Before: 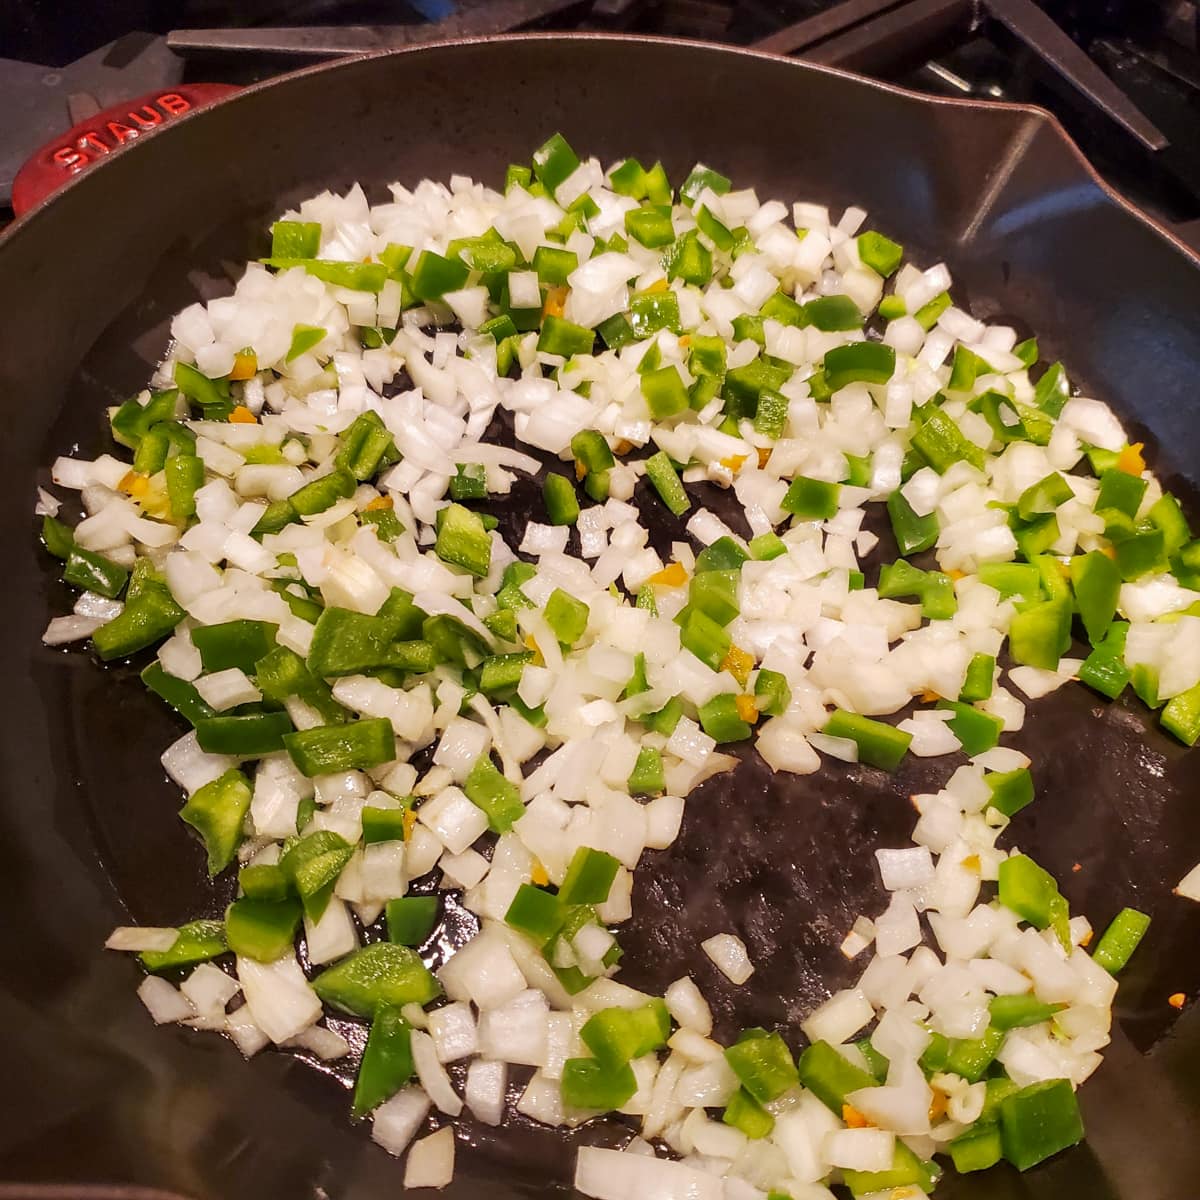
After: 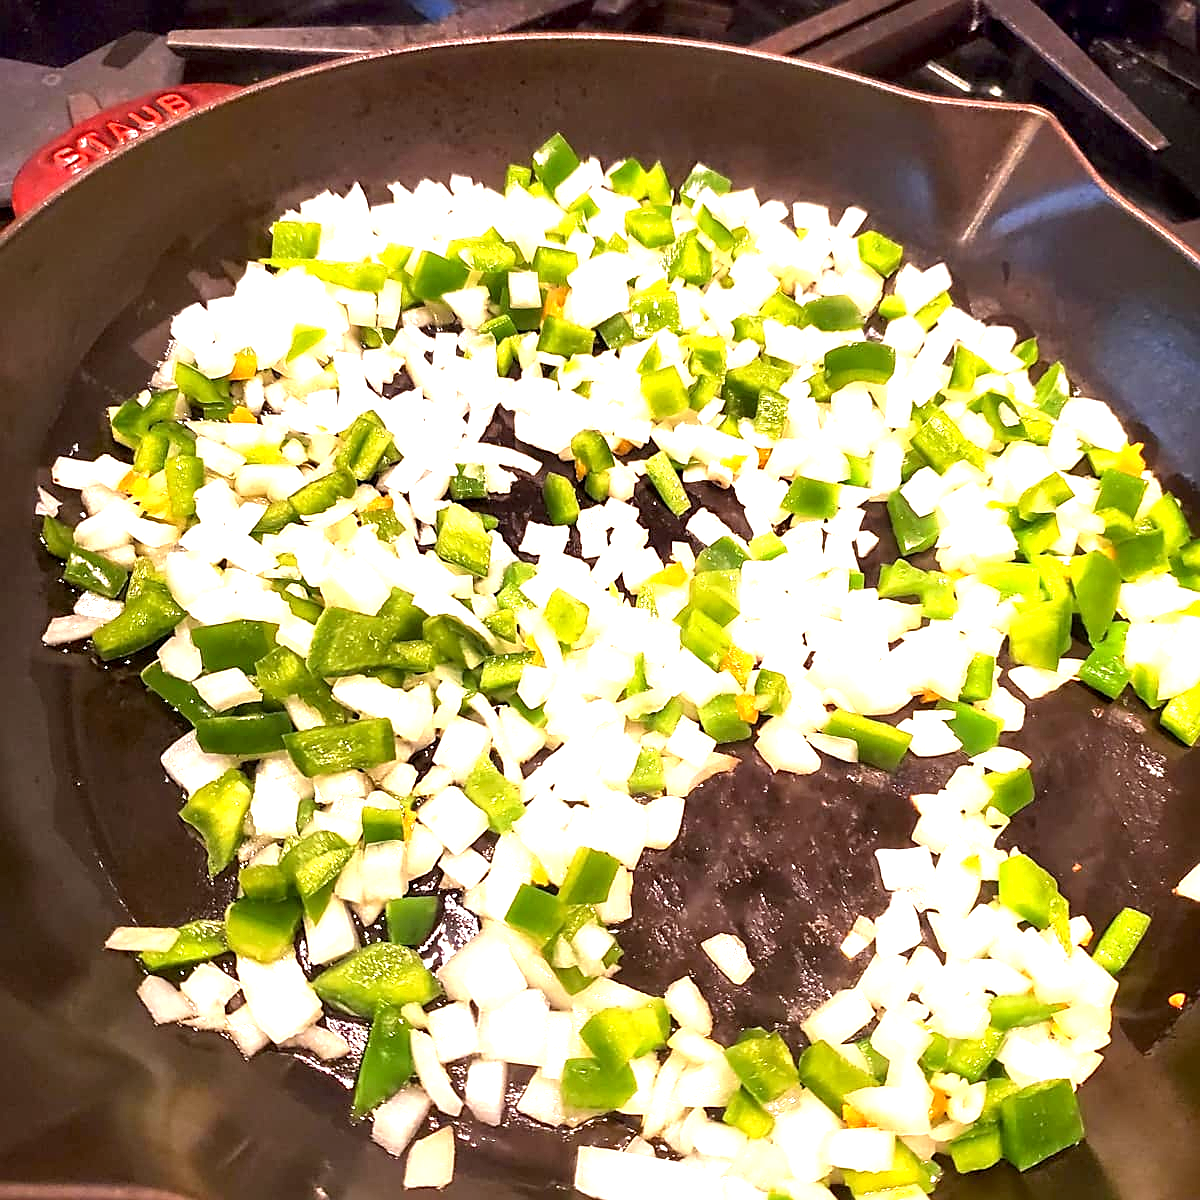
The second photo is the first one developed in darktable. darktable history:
exposure: black level correction 0.001, exposure 1.398 EV, compensate exposure bias true, compensate highlight preservation false
sharpen: on, module defaults
